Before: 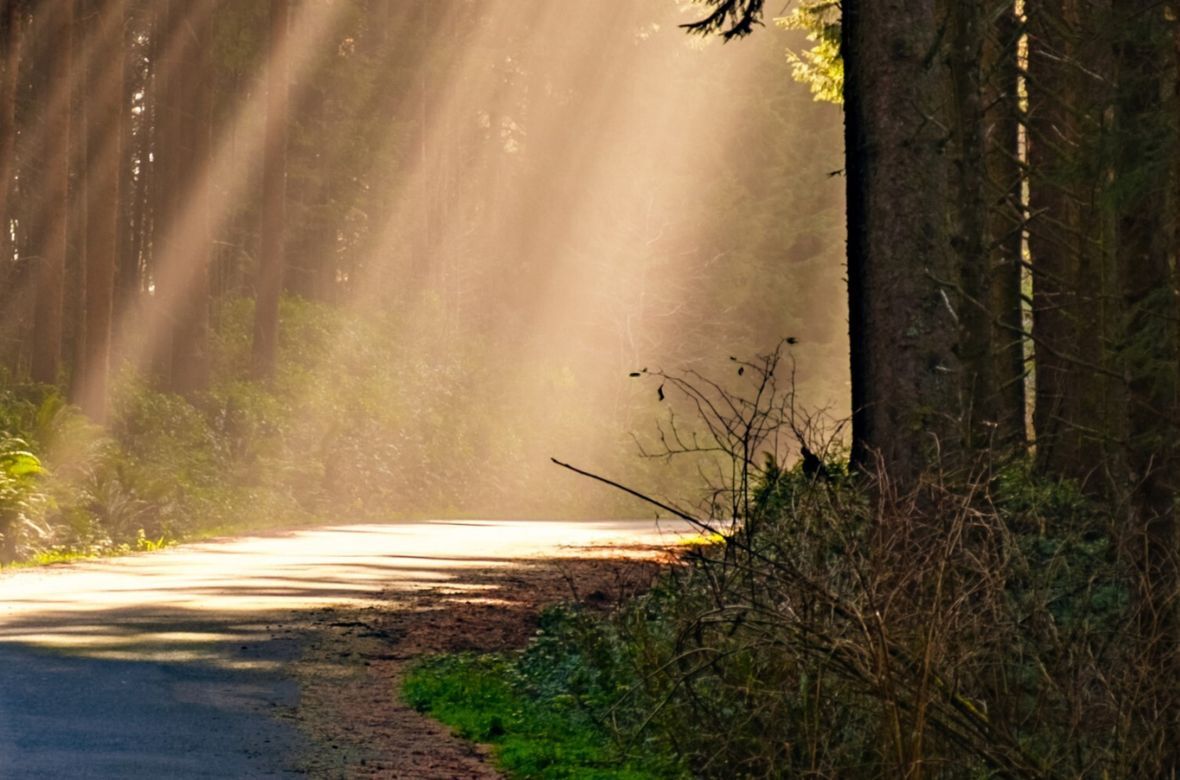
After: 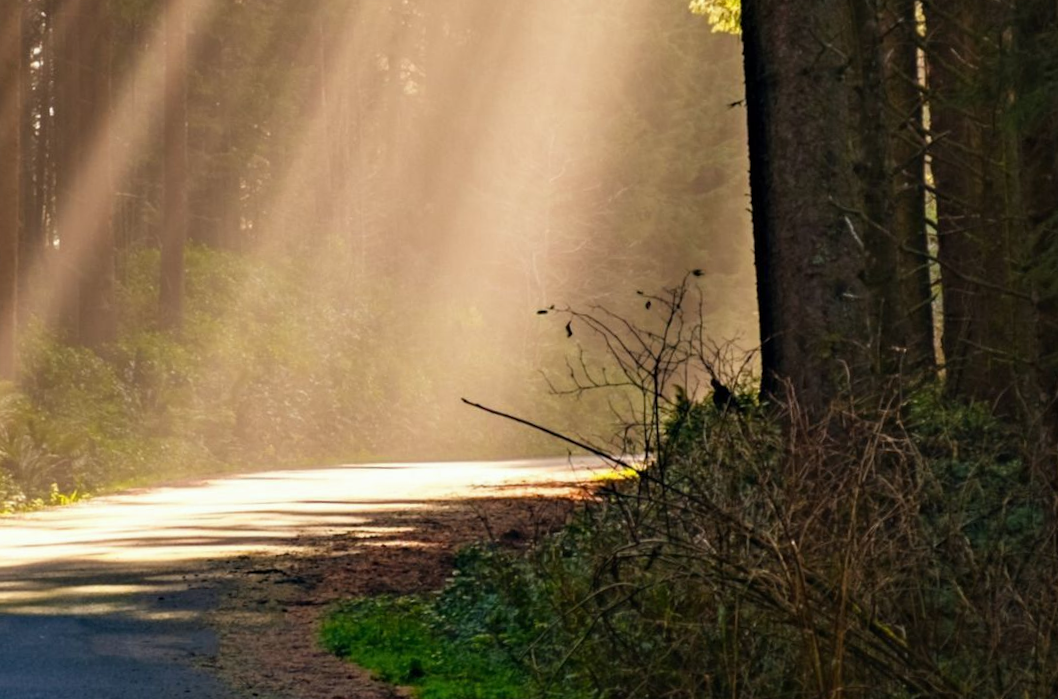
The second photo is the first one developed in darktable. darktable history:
white balance: red 0.986, blue 1.01
crop and rotate: angle 1.96°, left 5.673%, top 5.673%
